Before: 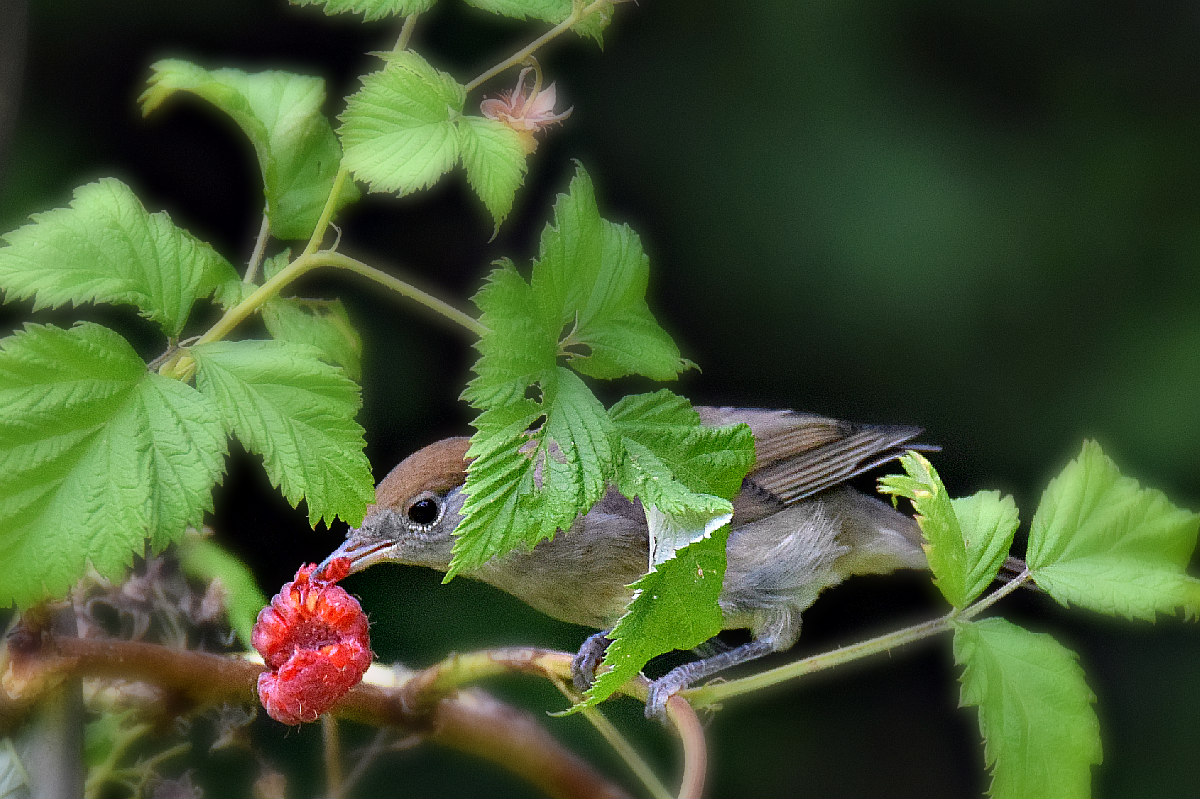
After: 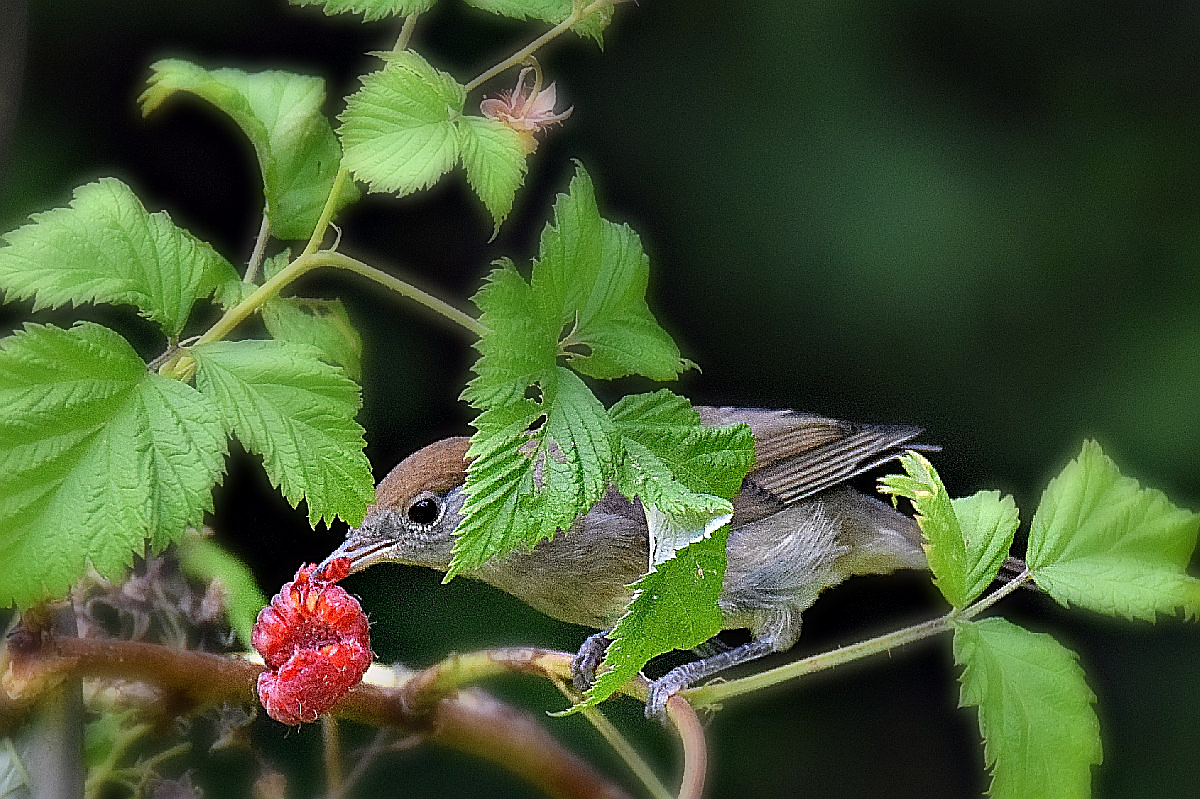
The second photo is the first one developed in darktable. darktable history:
sharpen: radius 1.691, amount 1.294
